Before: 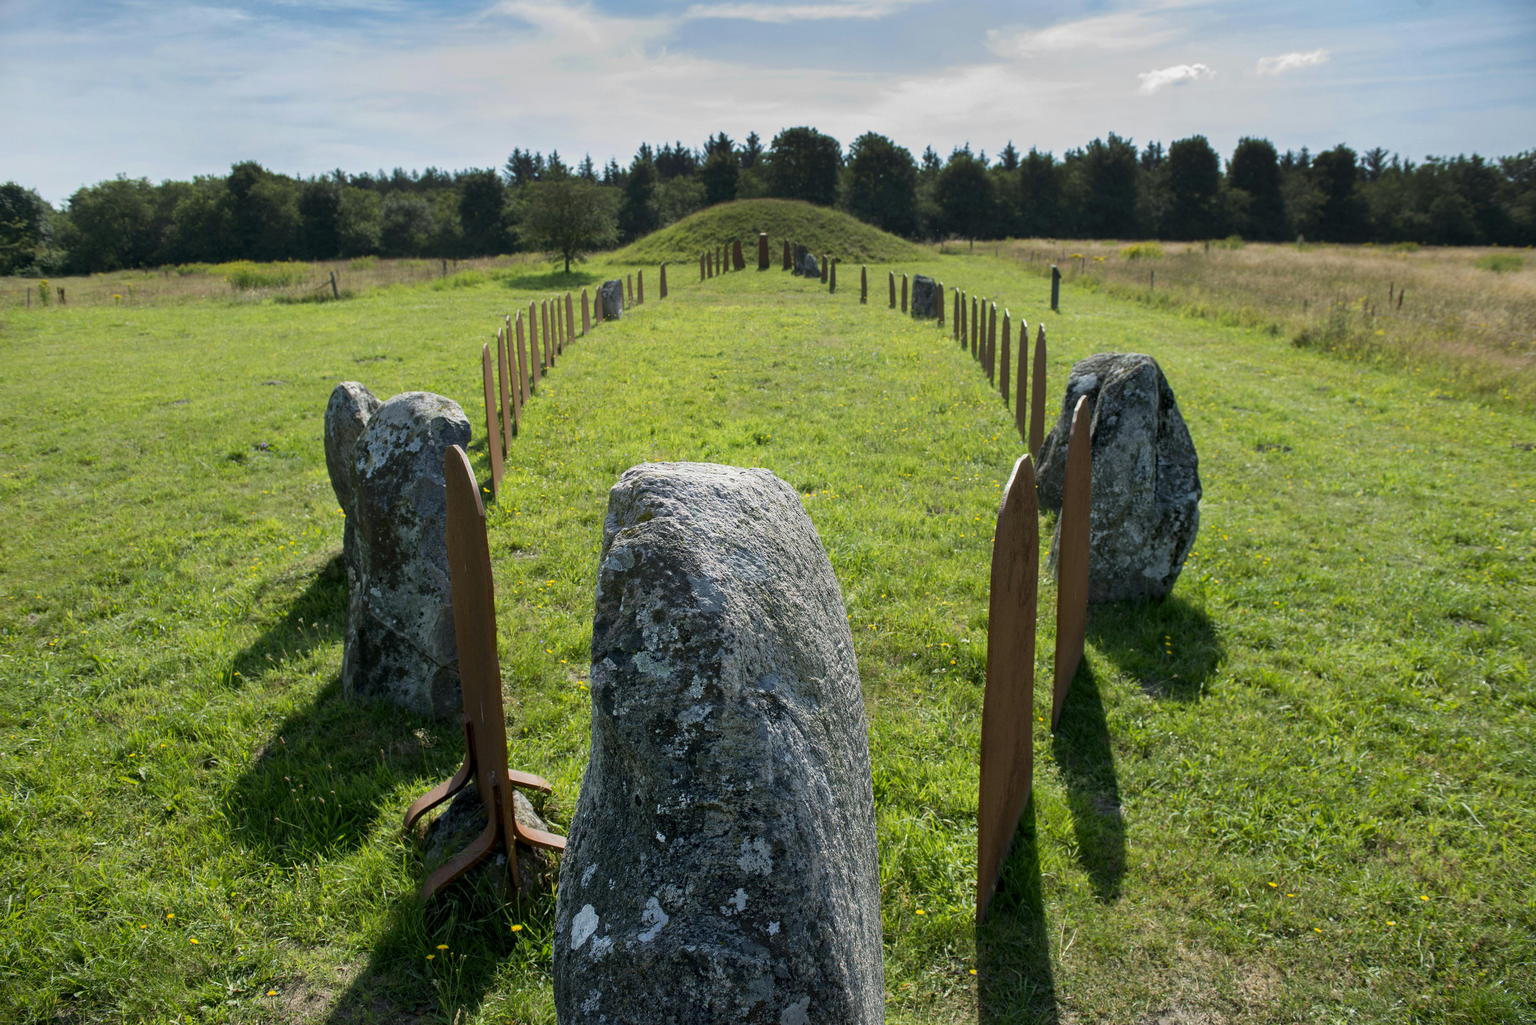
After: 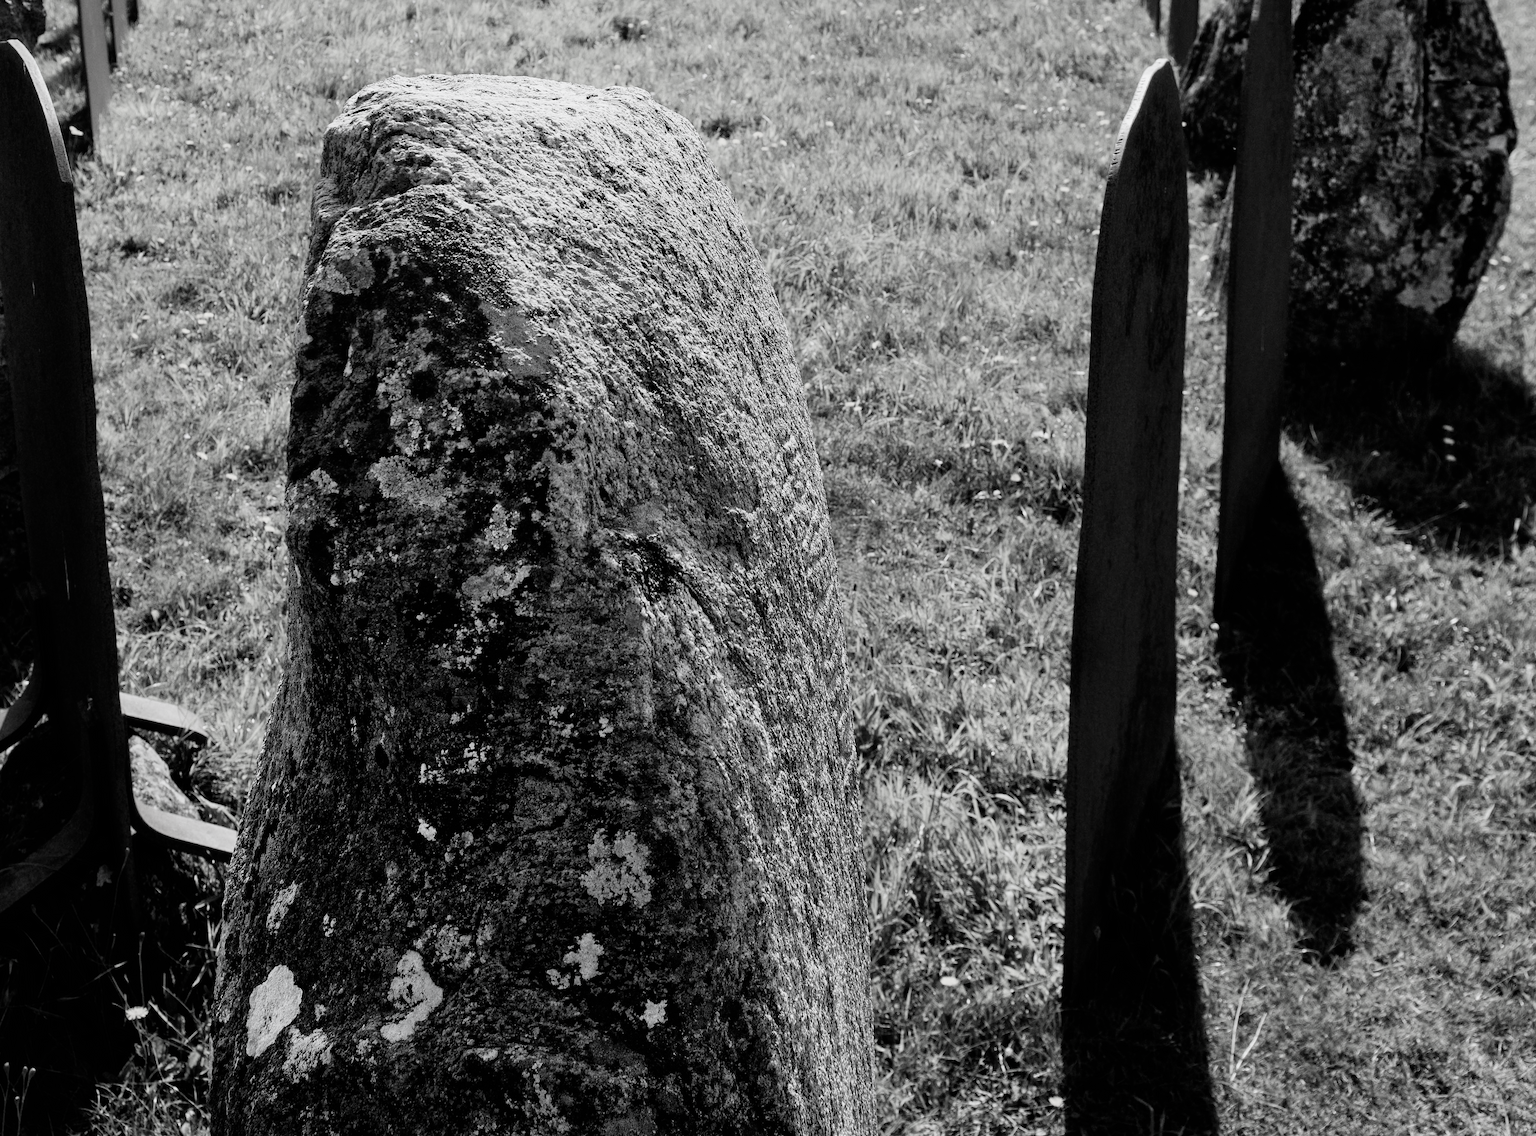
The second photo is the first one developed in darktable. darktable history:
crop: left 29.23%, top 41.489%, right 21.113%, bottom 3.462%
color calibration: illuminant custom, x 0.371, y 0.381, temperature 4283.07 K
filmic rgb: black relative exposure -5.03 EV, white relative exposure 3.54 EV, hardness 3.18, contrast 1.515, highlights saturation mix -48.71%, color science v4 (2020)
